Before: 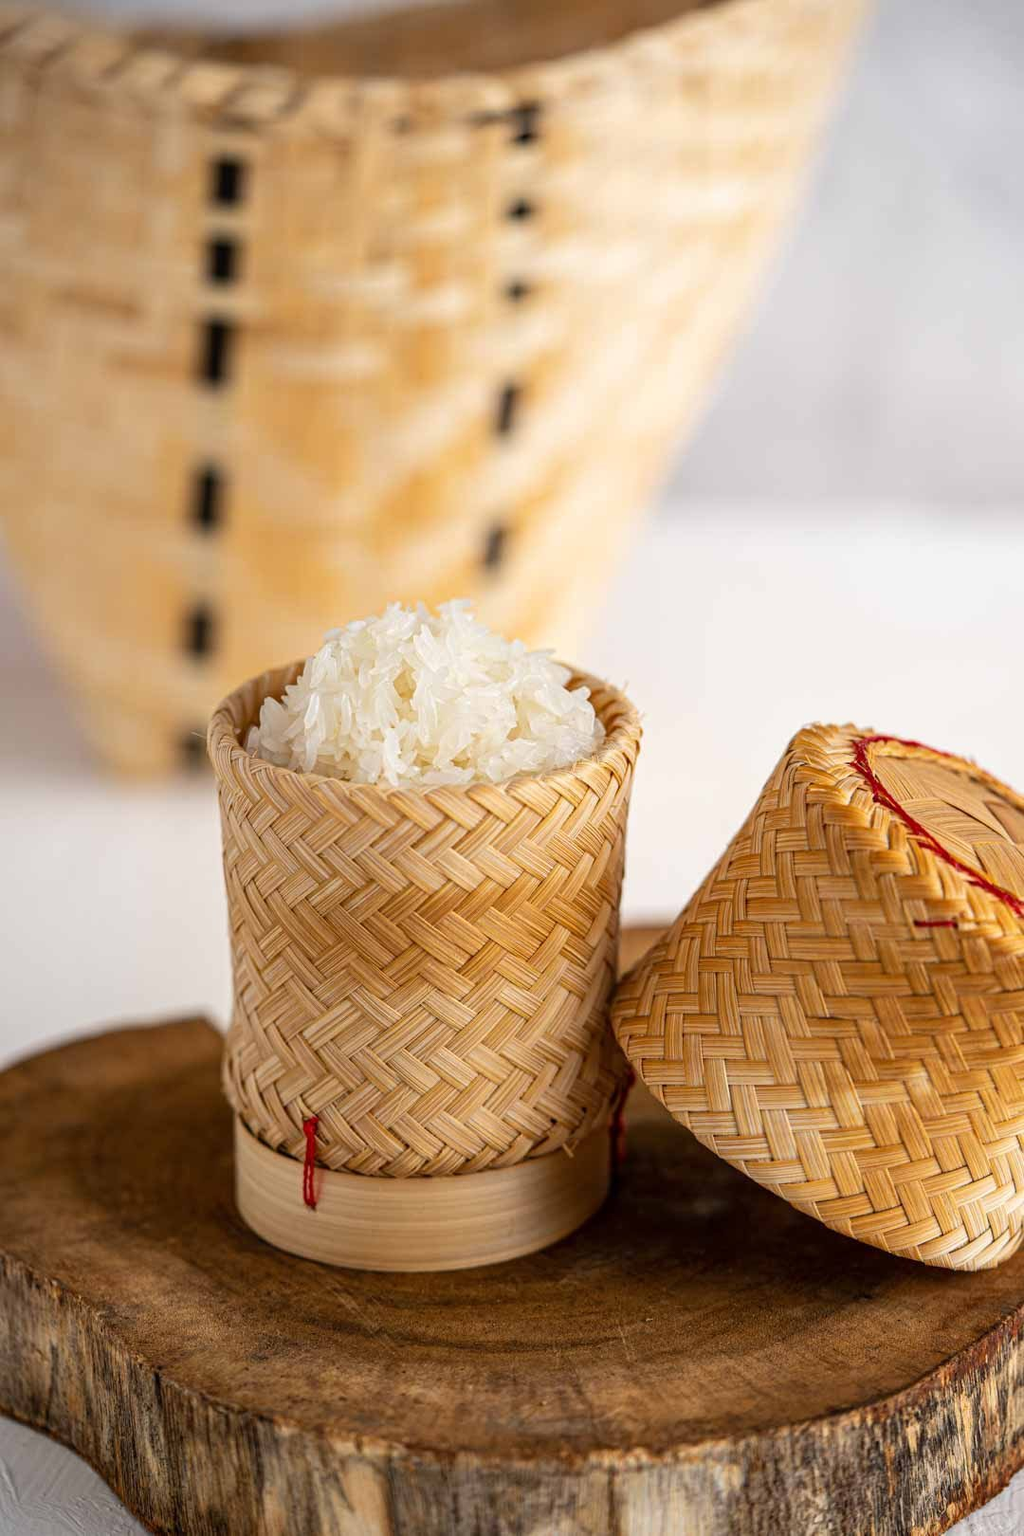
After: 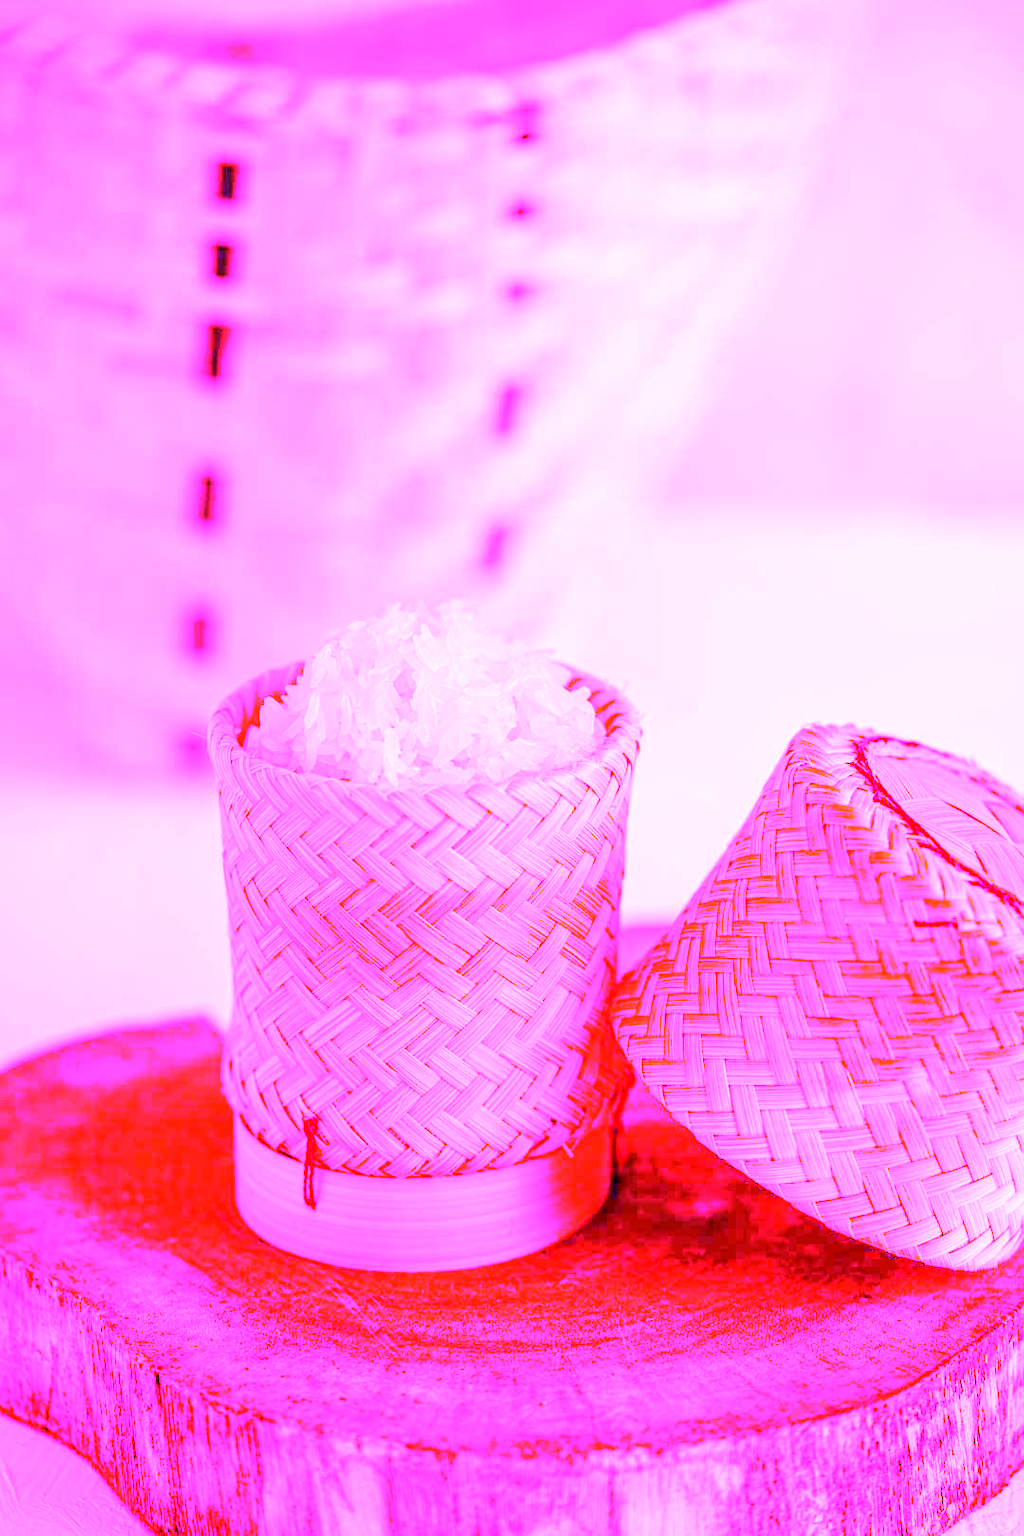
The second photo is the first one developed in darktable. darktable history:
white balance: red 8, blue 8
